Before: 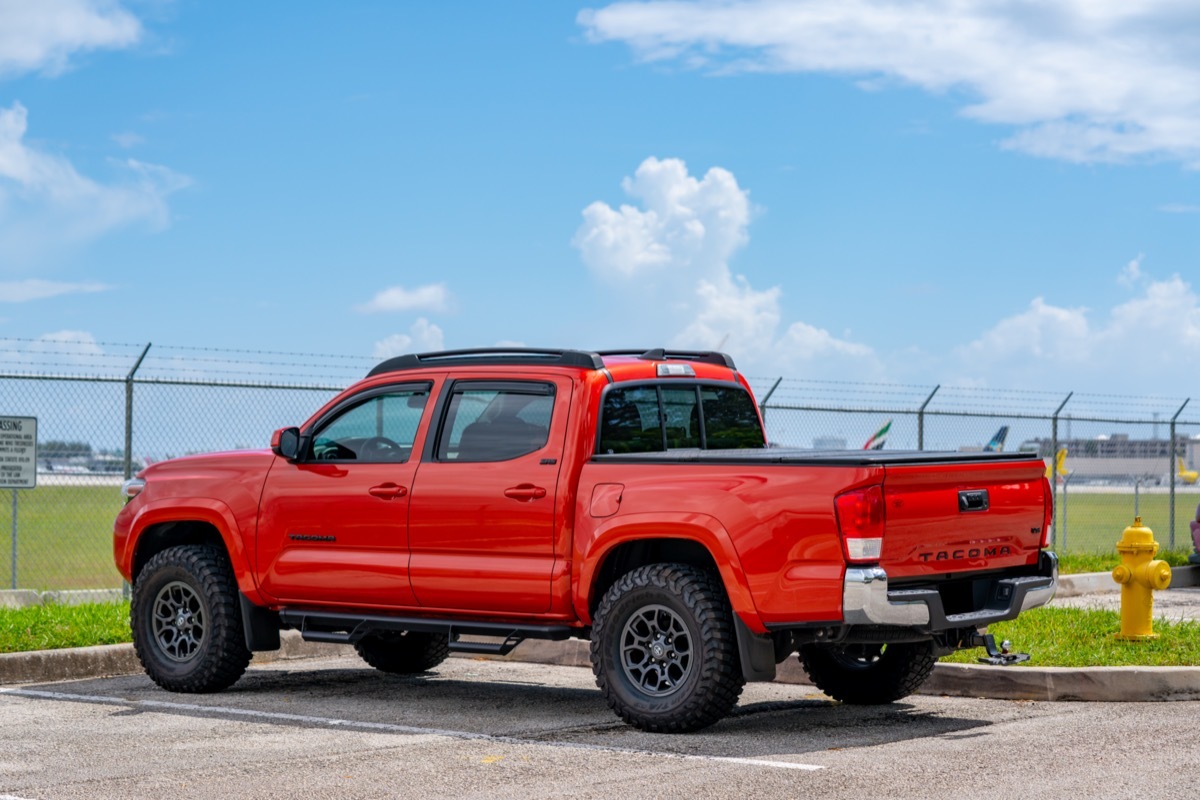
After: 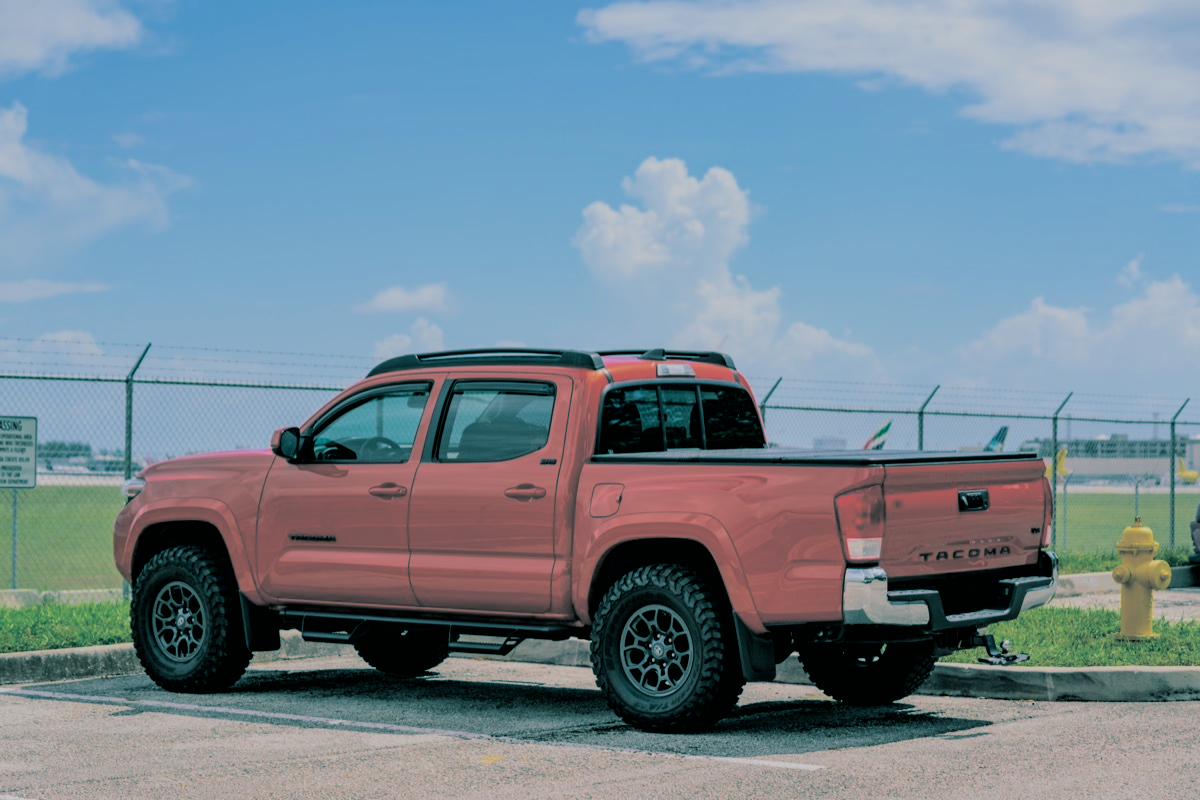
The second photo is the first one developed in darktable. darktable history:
filmic rgb: black relative exposure -6.15 EV, white relative exposure 6.96 EV, hardness 2.23, color science v6 (2022)
split-toning: shadows › hue 186.43°, highlights › hue 49.29°, compress 30.29%
